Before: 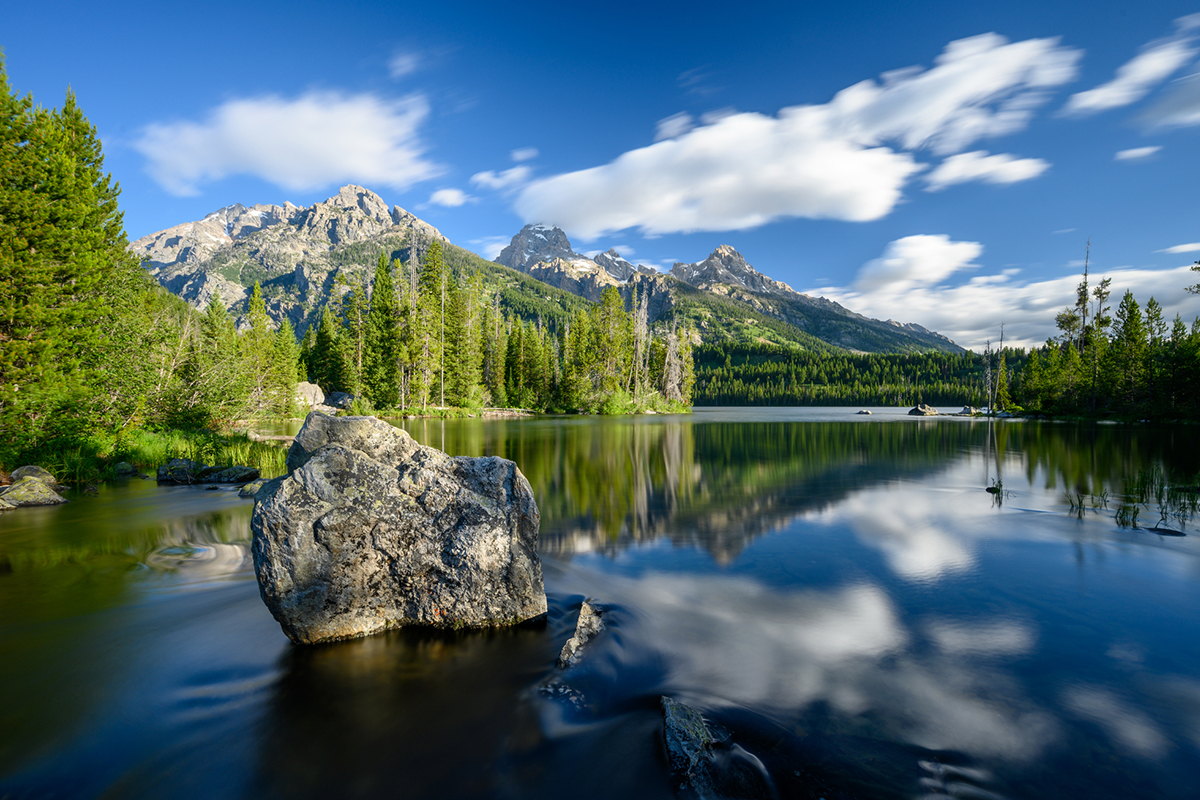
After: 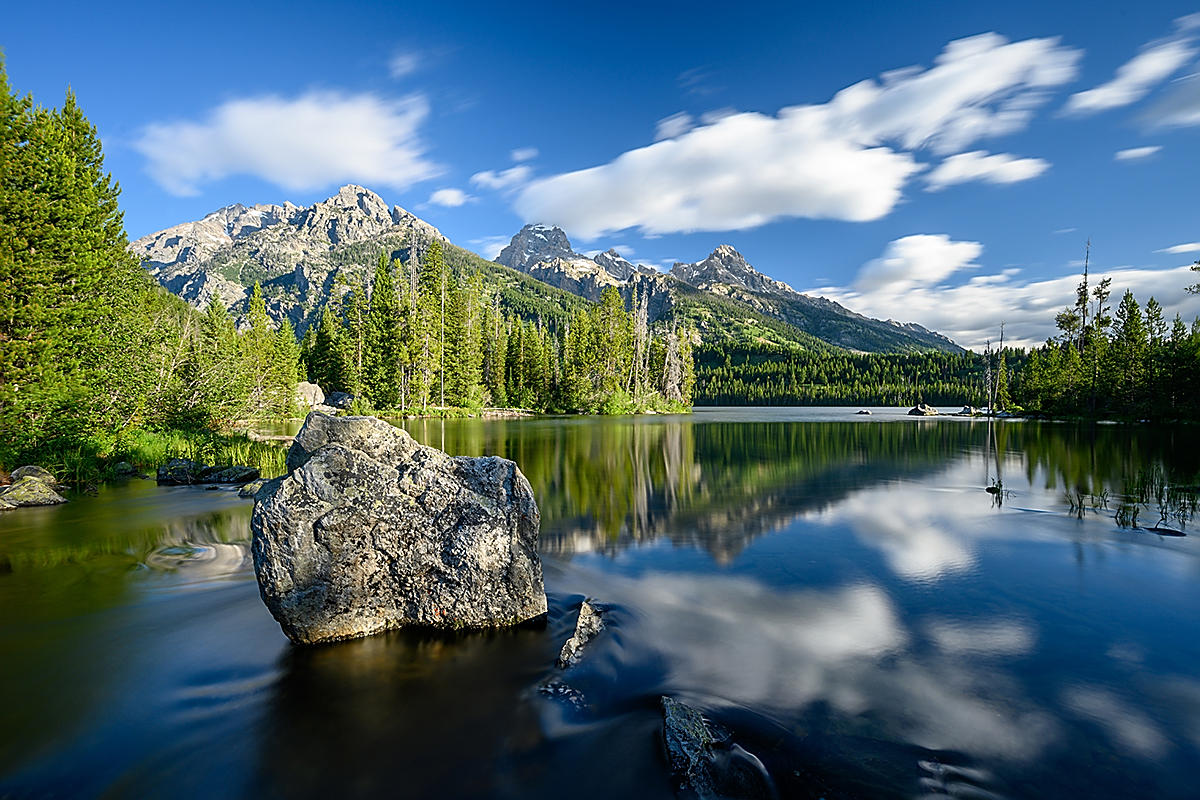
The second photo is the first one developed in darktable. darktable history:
sharpen: radius 1.369, amount 1.254, threshold 0.621
